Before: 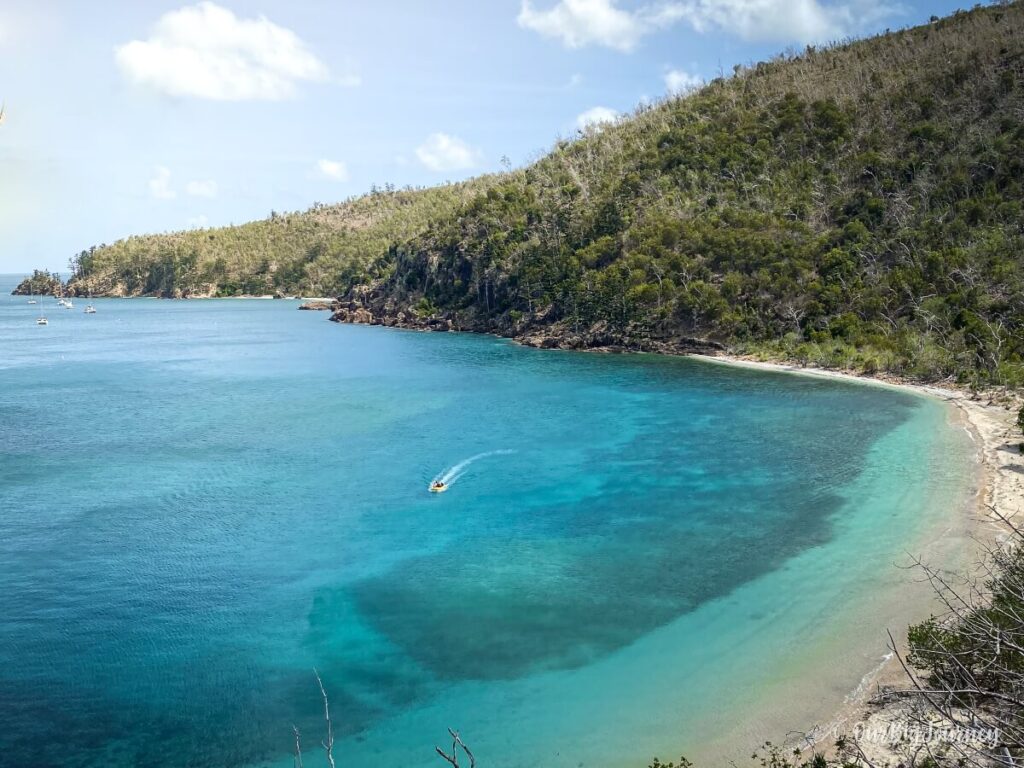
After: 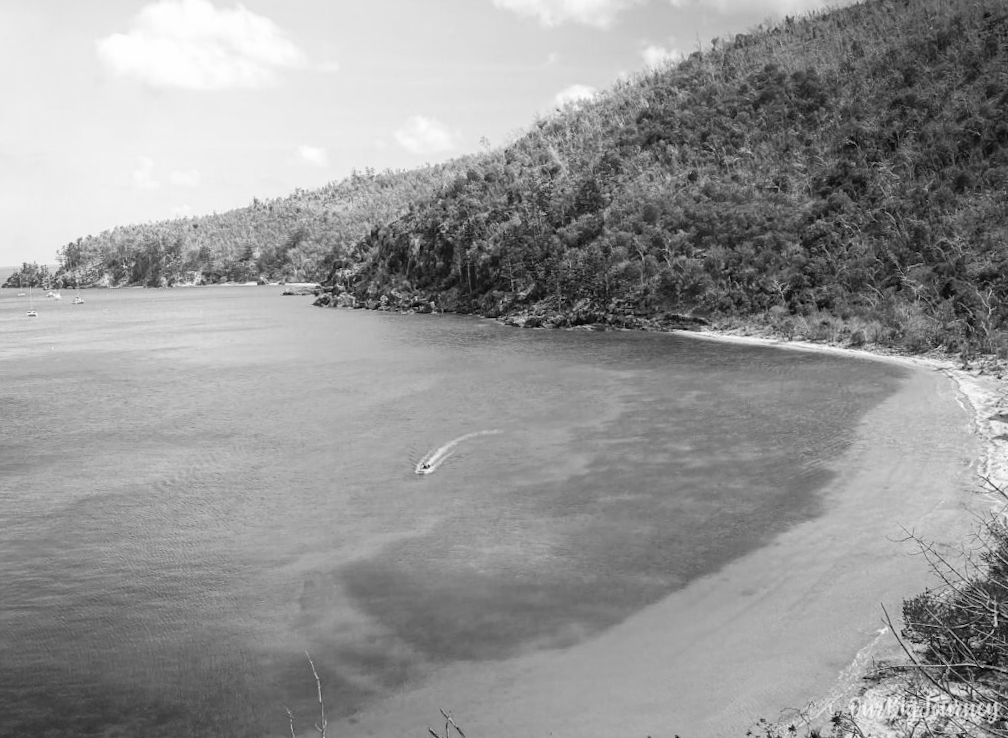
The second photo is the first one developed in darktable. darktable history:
color correction: highlights a* -10.69, highlights b* -19.19
crop and rotate: left 0.126%
contrast brightness saturation: contrast 0.07, brightness 0.08, saturation 0.18
monochrome: on, module defaults
rotate and perspective: rotation -1.32°, lens shift (horizontal) -0.031, crop left 0.015, crop right 0.985, crop top 0.047, crop bottom 0.982
